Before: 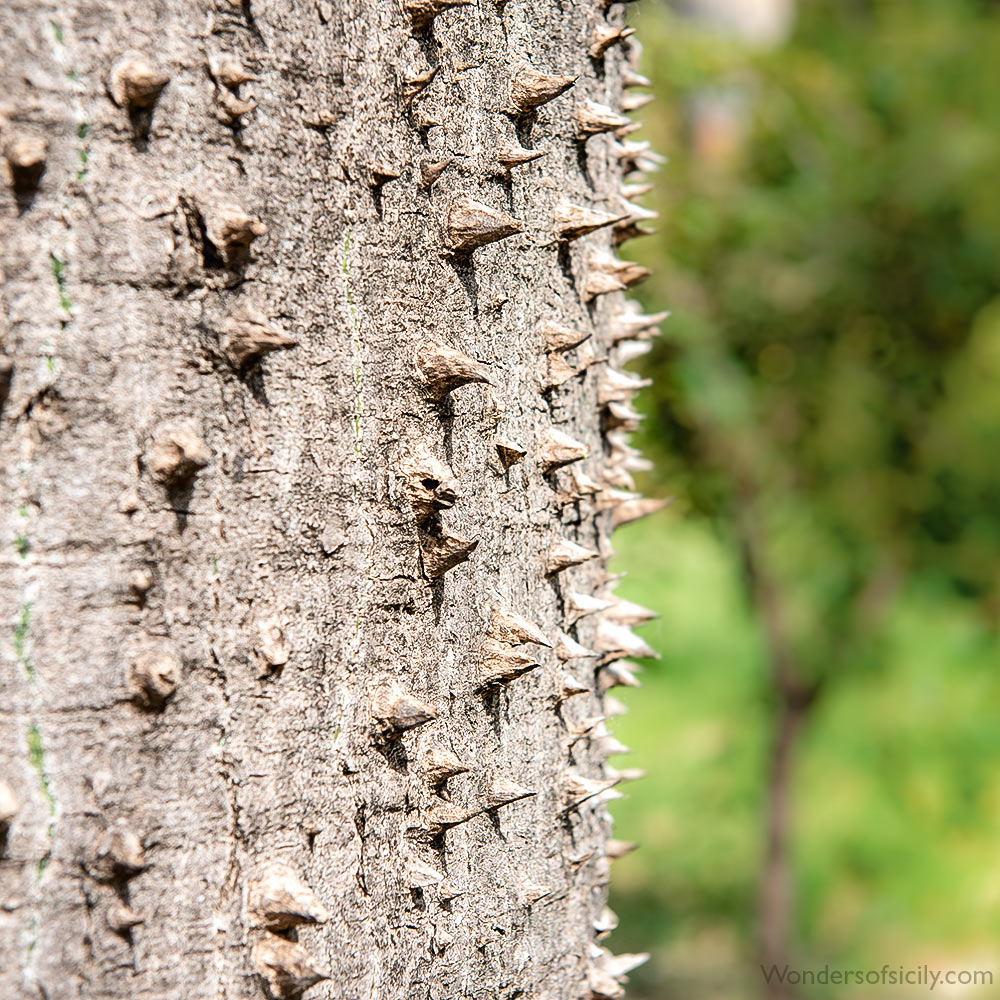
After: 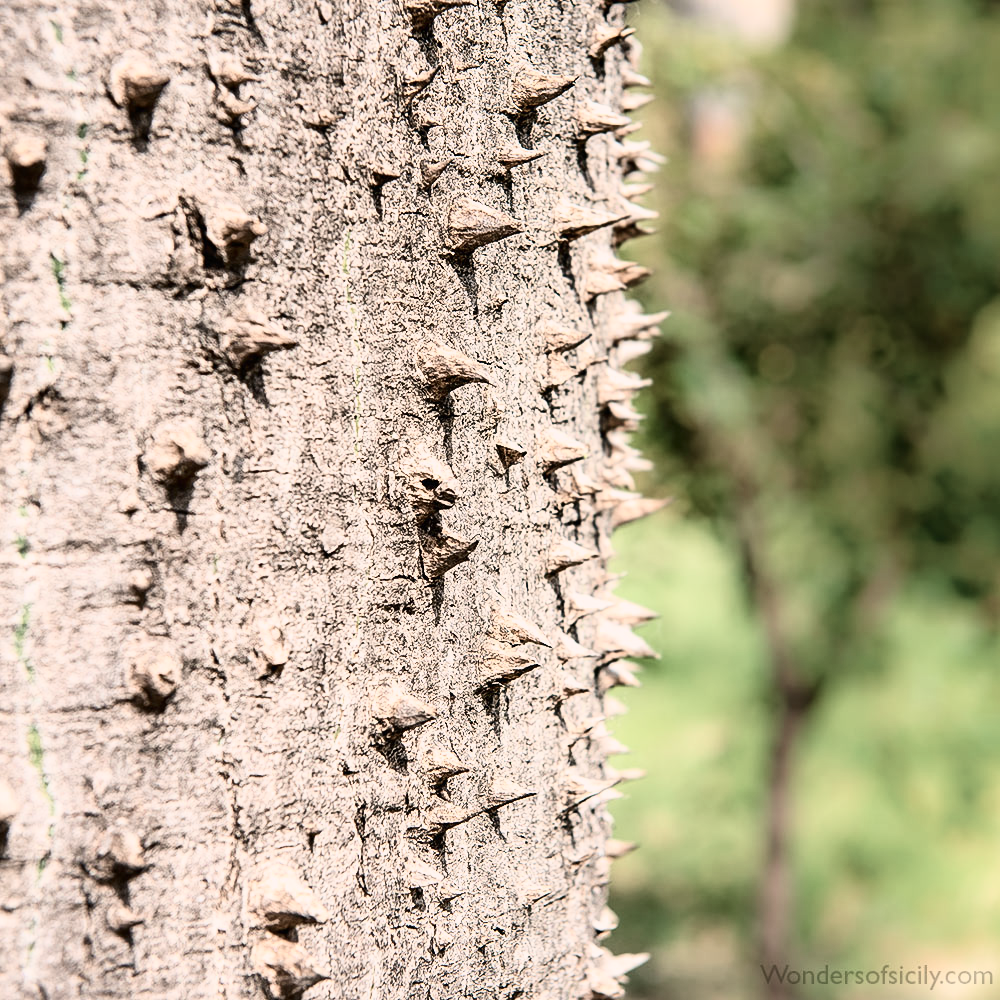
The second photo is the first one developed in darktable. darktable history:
tone curve: curves: ch0 [(0, 0) (0.091, 0.077) (0.517, 0.574) (0.745, 0.82) (0.844, 0.908) (0.909, 0.942) (1, 0.973)]; ch1 [(0, 0) (0.437, 0.404) (0.5, 0.5) (0.534, 0.554) (0.58, 0.603) (0.616, 0.649) (1, 1)]; ch2 [(0, 0) (0.442, 0.415) (0.5, 0.5) (0.535, 0.557) (0.585, 0.62) (1, 1)], color space Lab, independent channels, preserve colors none
color correction: highlights a* 5.59, highlights b* 5.24, saturation 0.68
contrast brightness saturation: contrast 0.1, saturation -0.3
